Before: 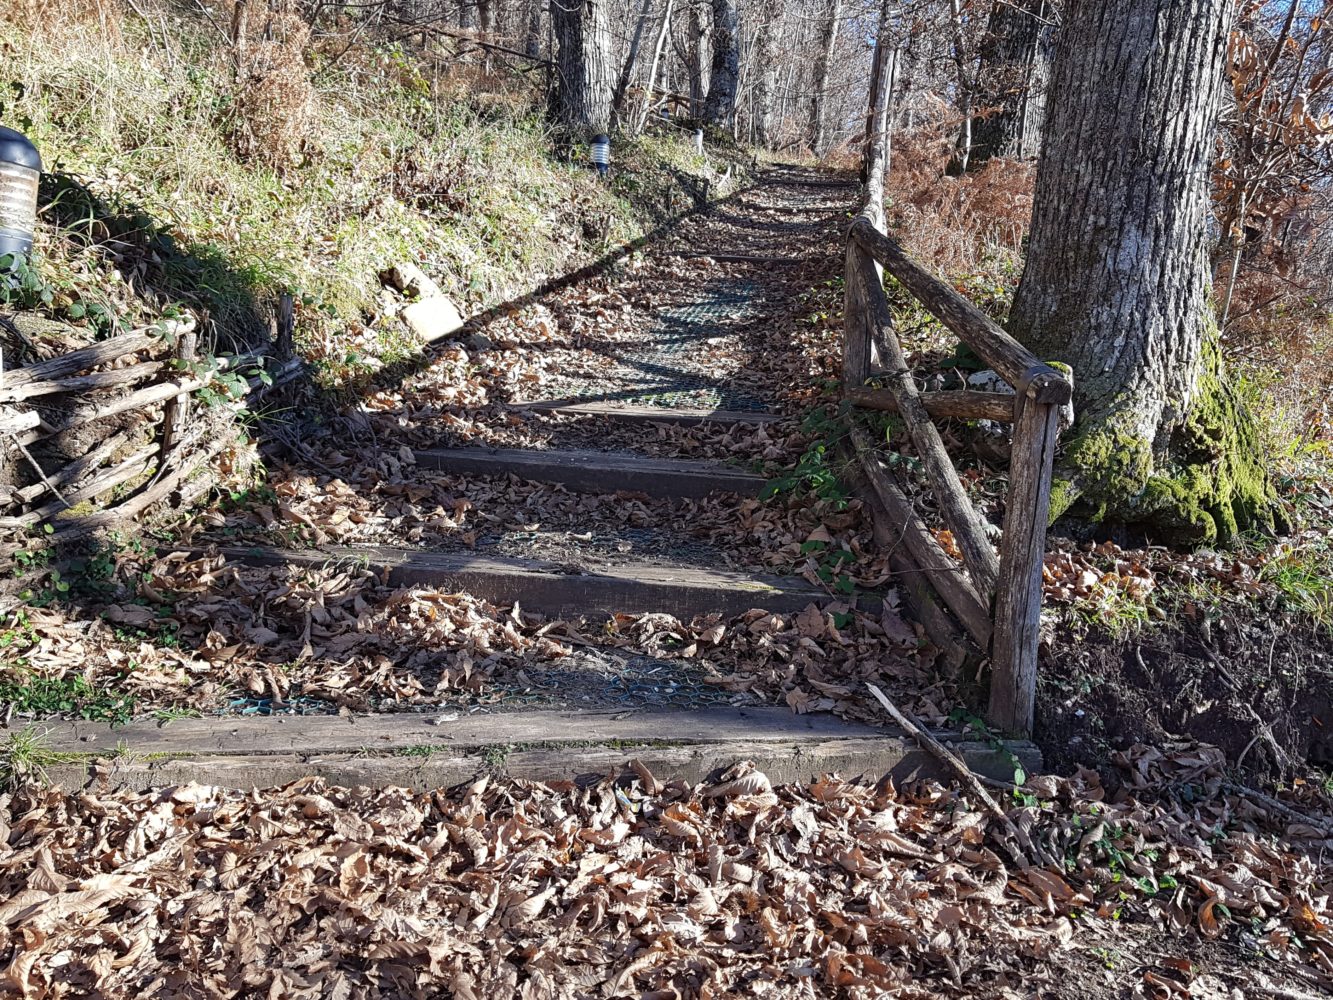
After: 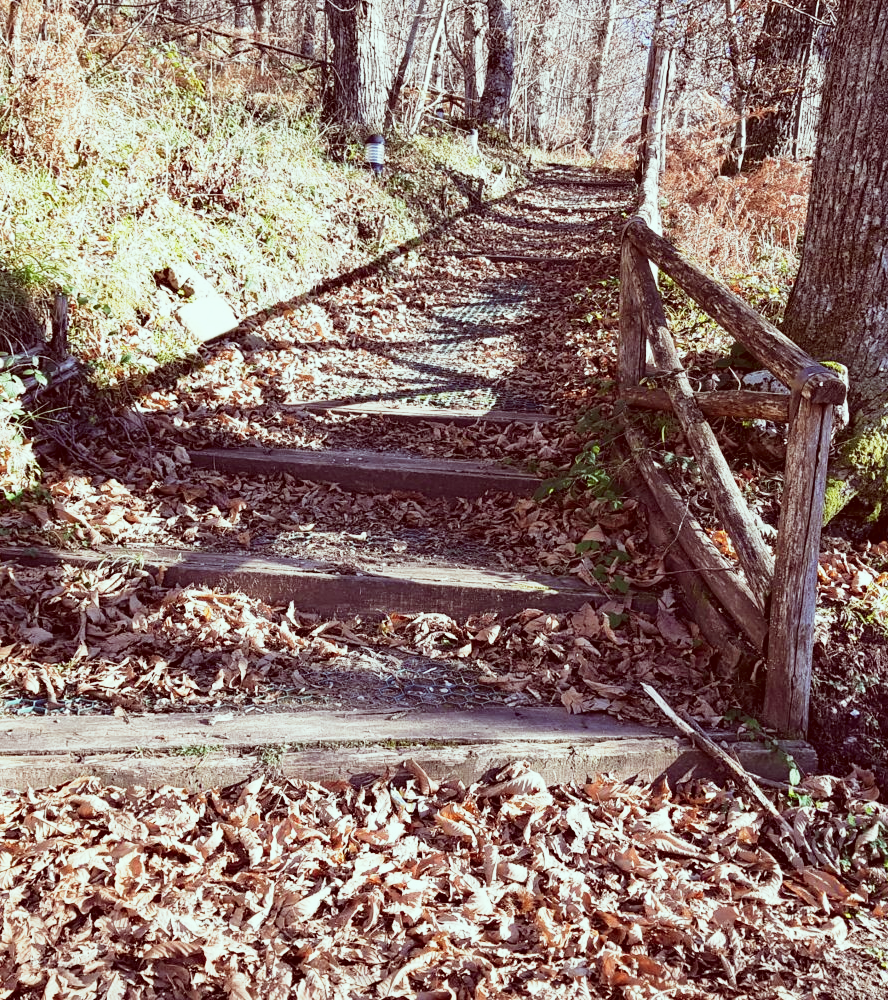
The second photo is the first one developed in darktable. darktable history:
crop: left 16.893%, right 16.457%
color correction: highlights a* -7.15, highlights b* -0.181, shadows a* 20.39, shadows b* 11.15
tone equalizer: -8 EV -0.428 EV, -7 EV -0.355 EV, -6 EV -0.324 EV, -5 EV -0.241 EV, -3 EV 0.193 EV, -2 EV 0.361 EV, -1 EV 0.384 EV, +0 EV 0.402 EV
exposure: exposure 0.014 EV, compensate highlight preservation false
base curve: curves: ch0 [(0, 0) (0.088, 0.125) (0.176, 0.251) (0.354, 0.501) (0.613, 0.749) (1, 0.877)], preserve colors none
